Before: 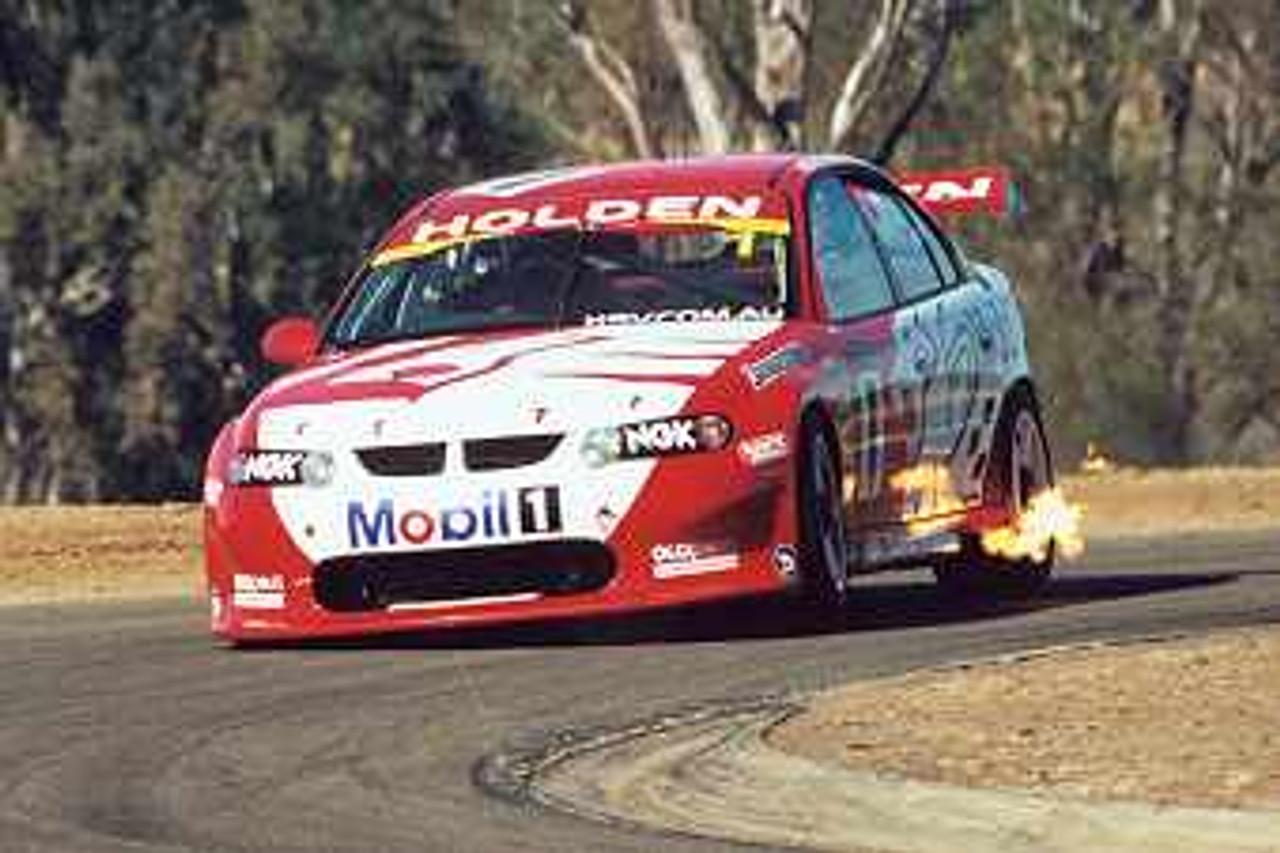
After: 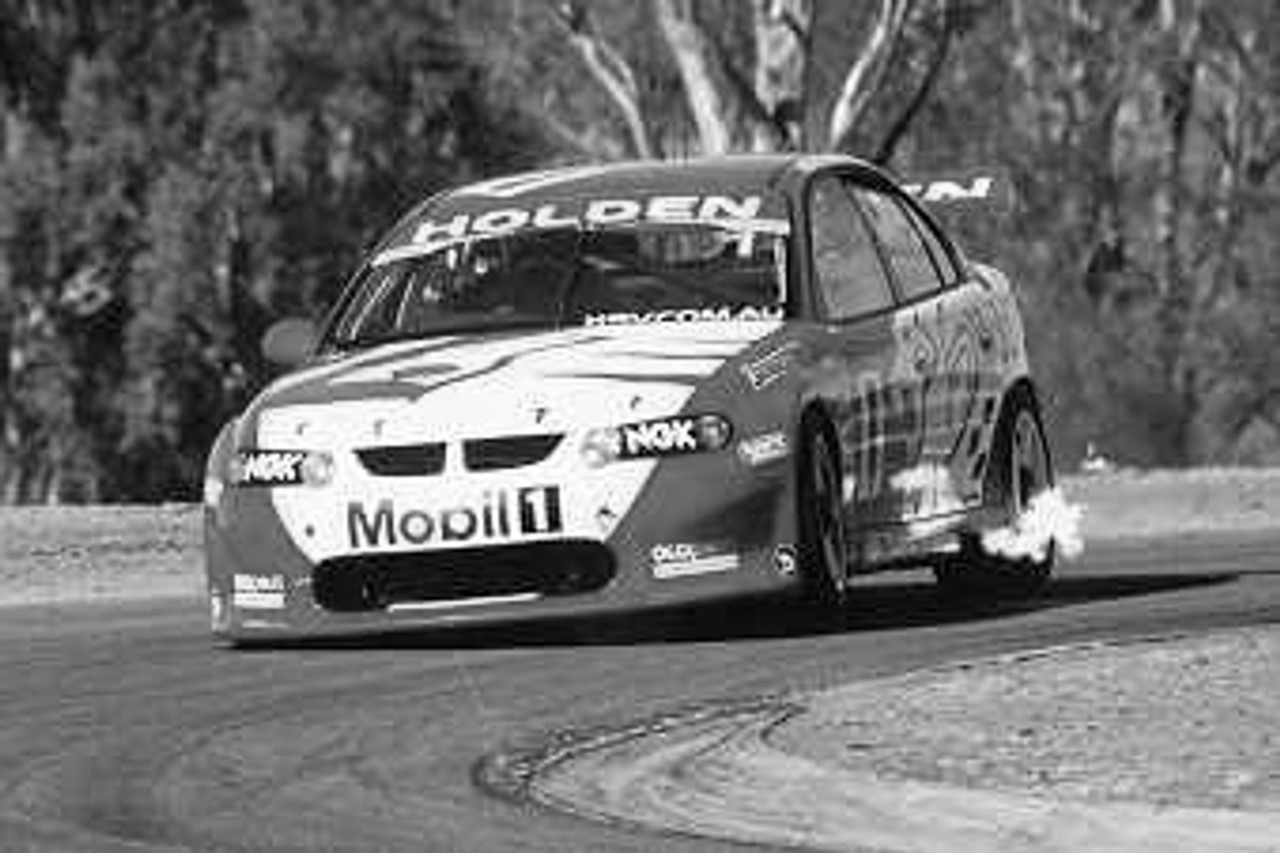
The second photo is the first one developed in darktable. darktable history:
monochrome: on, module defaults
levels: mode automatic, black 0.023%, white 99.97%, levels [0.062, 0.494, 0.925]
